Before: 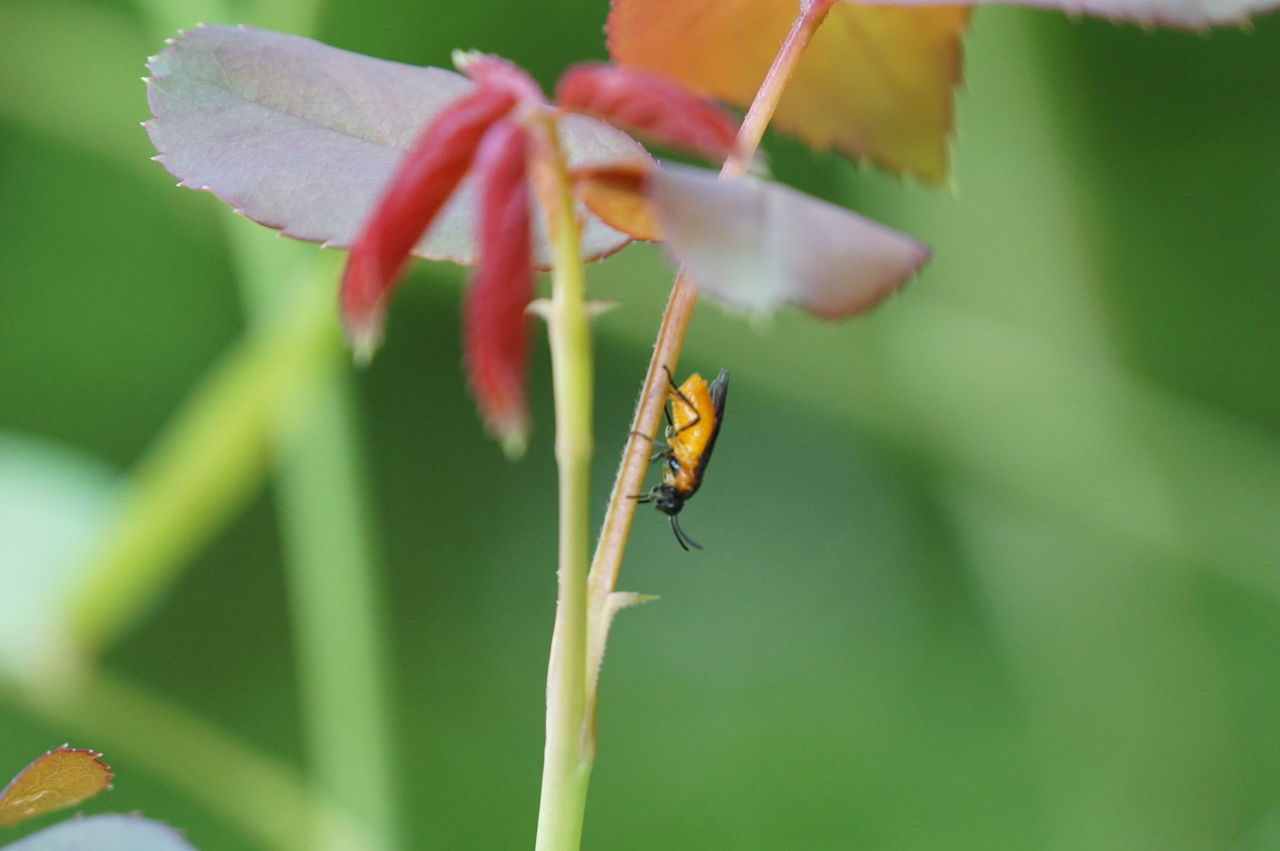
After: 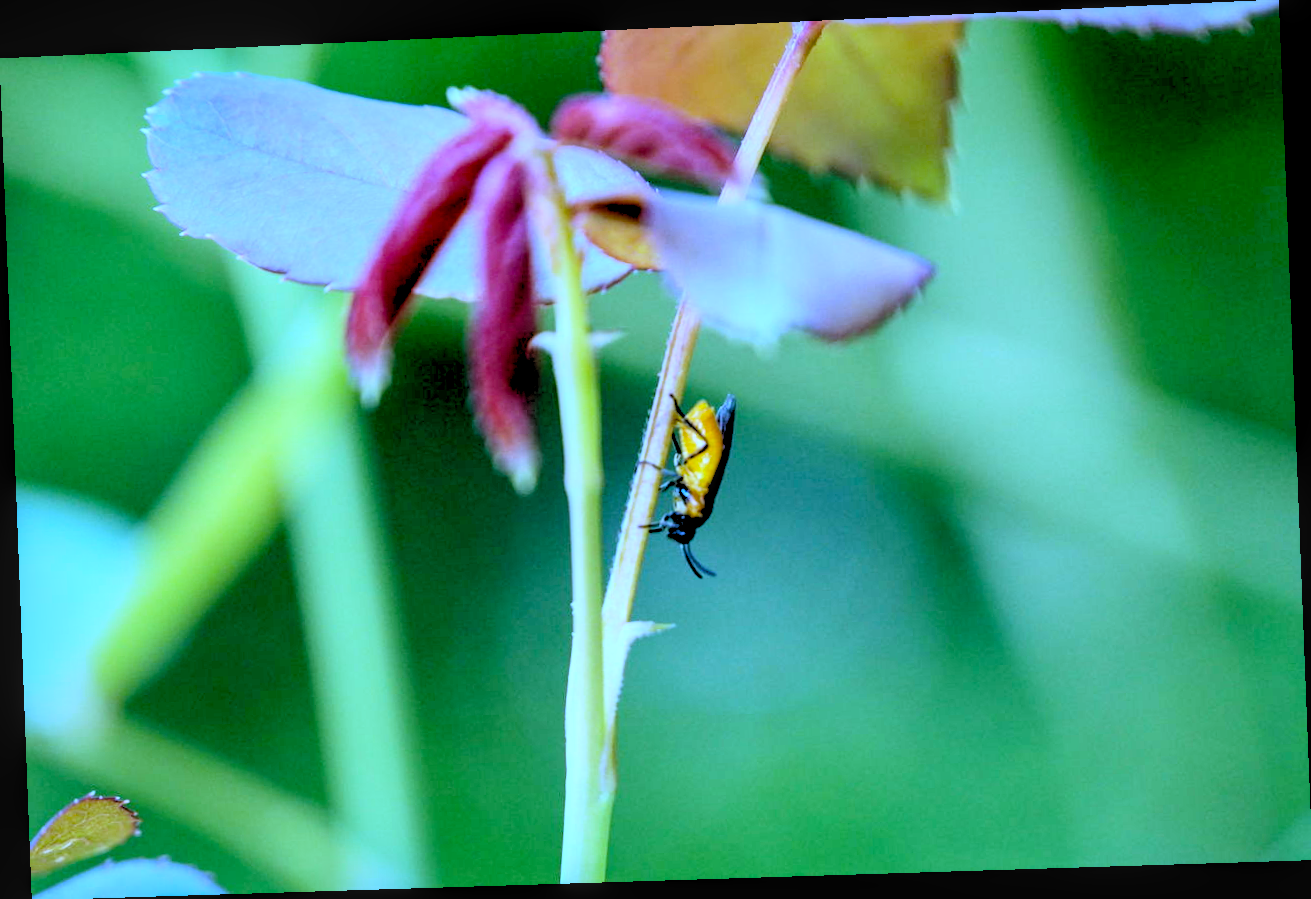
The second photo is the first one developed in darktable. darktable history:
white balance: red 0.766, blue 1.537
contrast brightness saturation: contrast 0.2, brightness 0.16, saturation 0.22
rotate and perspective: rotation -2.22°, lens shift (horizontal) -0.022, automatic cropping off
rgb levels: levels [[0.029, 0.461, 0.922], [0, 0.5, 1], [0, 0.5, 1]]
exposure: black level correction 0.025, exposure 0.182 EV, compensate highlight preservation false
local contrast: on, module defaults
